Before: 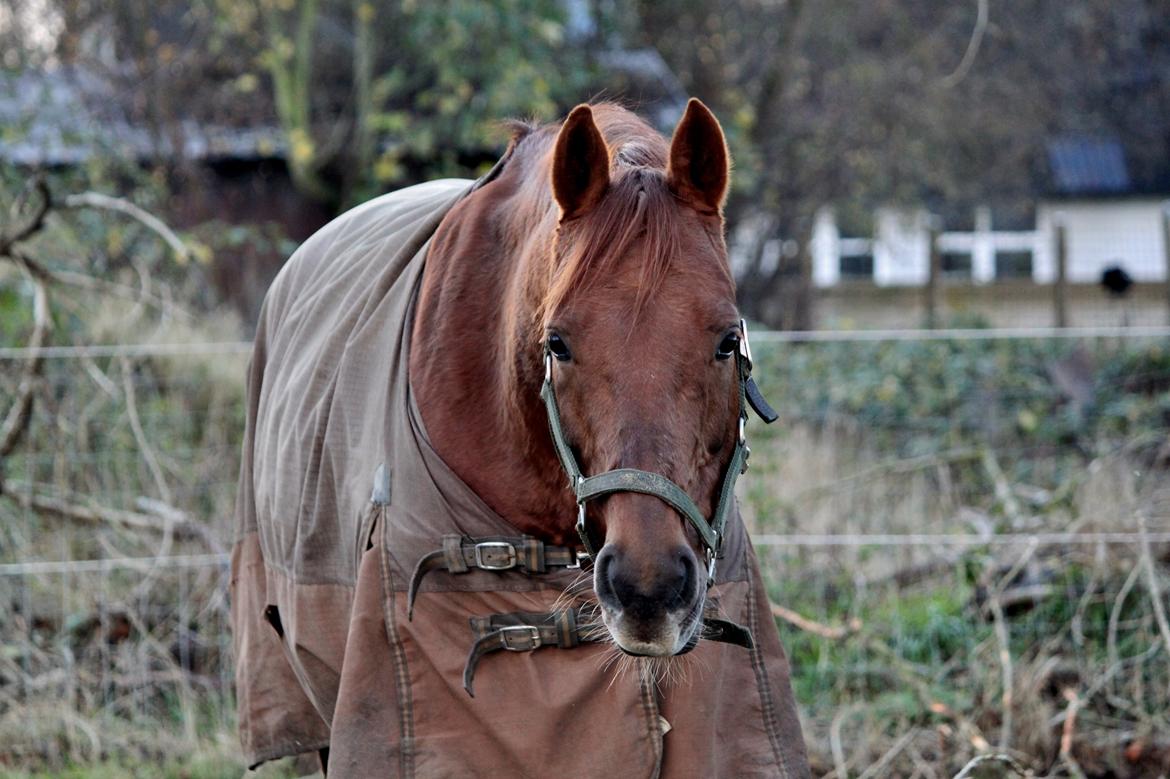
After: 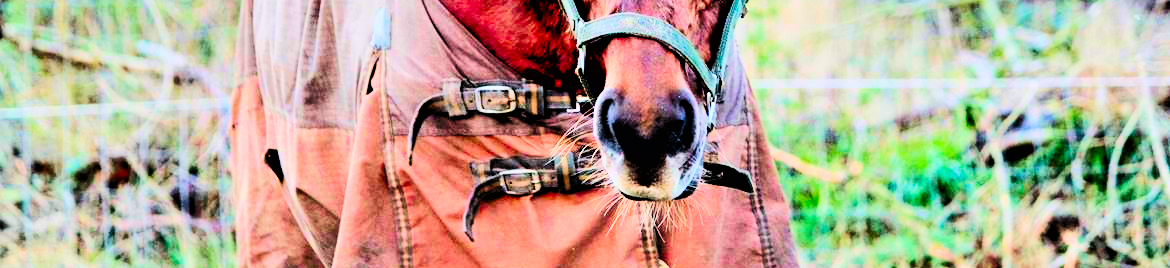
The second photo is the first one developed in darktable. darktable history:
filmic rgb: black relative exposure -3.11 EV, white relative exposure 7.04 EV, hardness 1.48, contrast 1.354, color science v6 (2022), iterations of high-quality reconstruction 0
contrast brightness saturation: contrast 0.202, brightness 0.199, saturation 0.788
crop and rotate: top 58.627%, bottom 6.858%
velvia: on, module defaults
shadows and highlights: low approximation 0.01, soften with gaussian
color balance rgb: perceptual saturation grading › global saturation 20%, perceptual saturation grading › highlights -25.029%, perceptual saturation grading › shadows 50.106%, global vibrance 20%
exposure: black level correction 0, exposure 1.355 EV, compensate highlight preservation false
tone equalizer: -8 EV -0.45 EV, -7 EV -0.406 EV, -6 EV -0.306 EV, -5 EV -0.21 EV, -3 EV 0.228 EV, -2 EV 0.341 EV, -1 EV 0.401 EV, +0 EV 0.439 EV, edges refinement/feathering 500, mask exposure compensation -1.57 EV, preserve details no
